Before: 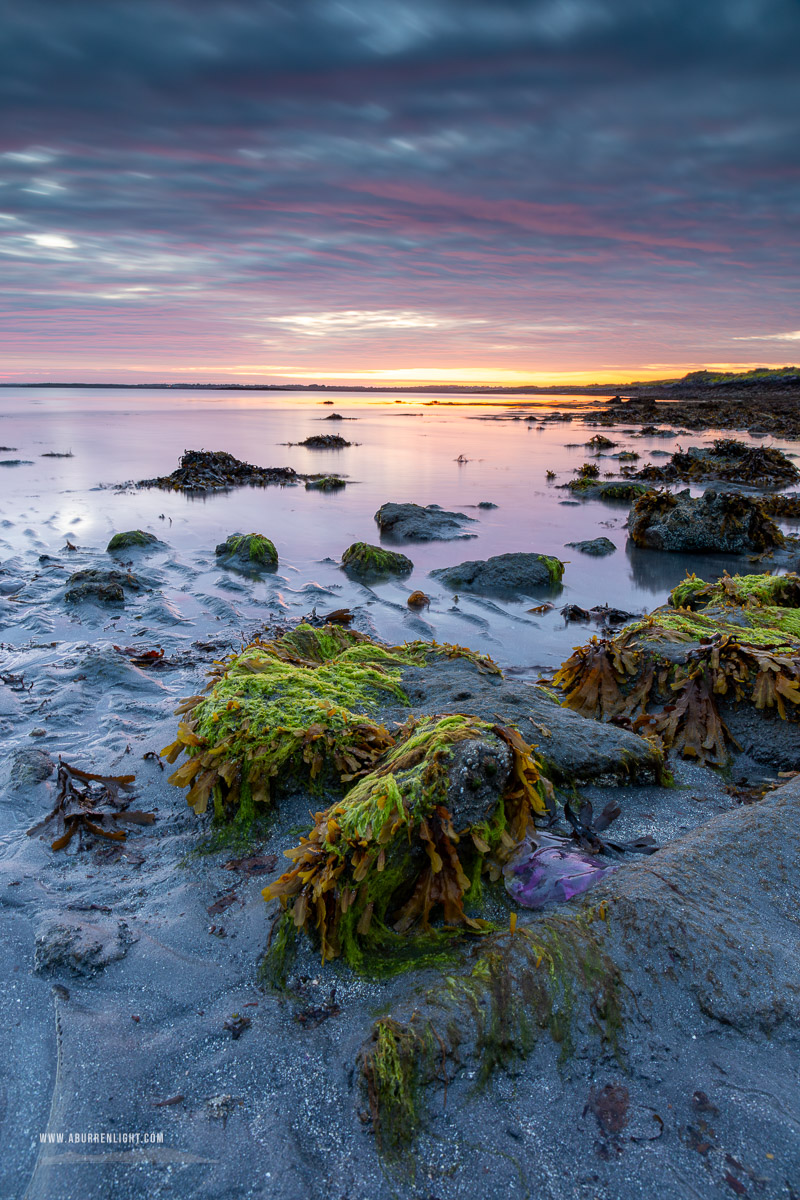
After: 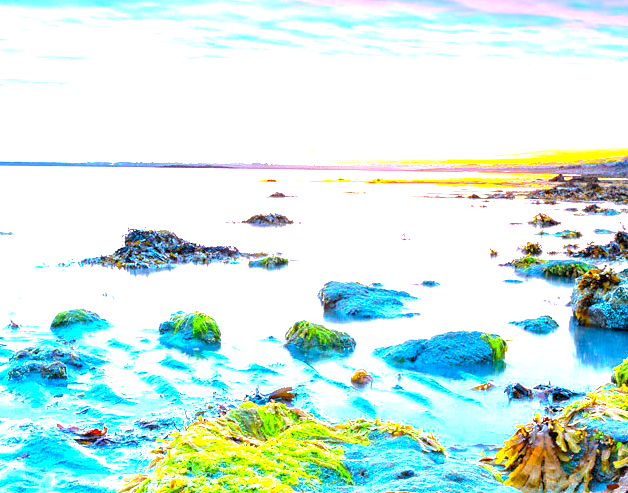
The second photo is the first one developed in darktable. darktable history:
exposure: exposure 2.275 EV, compensate exposure bias true, compensate highlight preservation false
color calibration: output R [0.994, 0.059, -0.119, 0], output G [-0.036, 1.09, -0.119, 0], output B [0.078, -0.108, 0.961, 0], illuminant Planckian (black body), x 0.368, y 0.36, temperature 4276.43 K
color balance rgb: linear chroma grading › global chroma 7.936%, perceptual saturation grading › global saturation 19.849%, perceptual brilliance grading › mid-tones 9.312%, perceptual brilliance grading › shadows 14.733%, global vibrance 14.522%
crop: left 7.182%, top 18.529%, right 14.294%, bottom 40.358%
